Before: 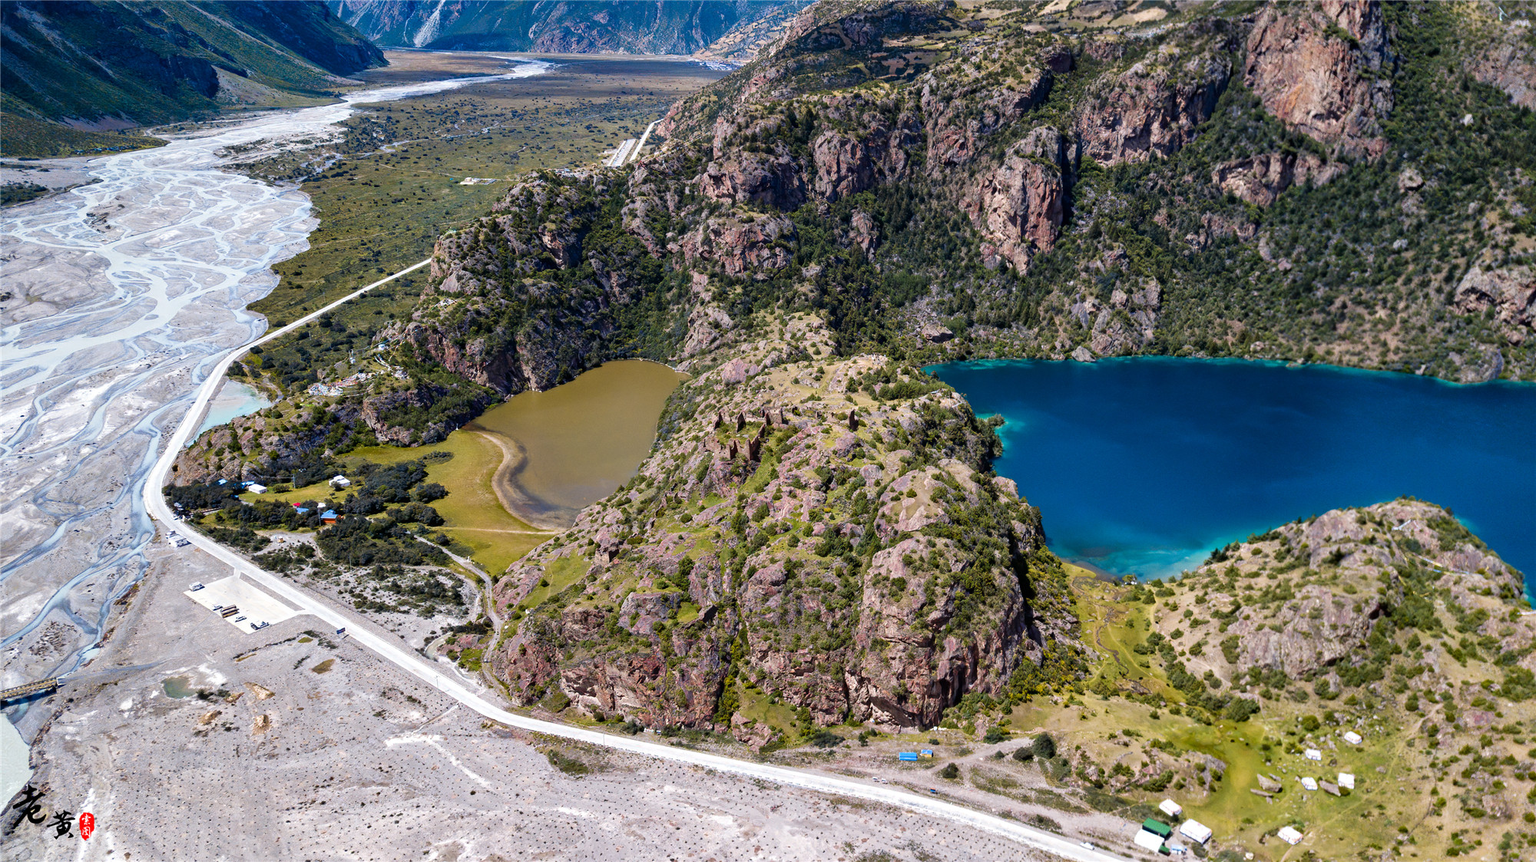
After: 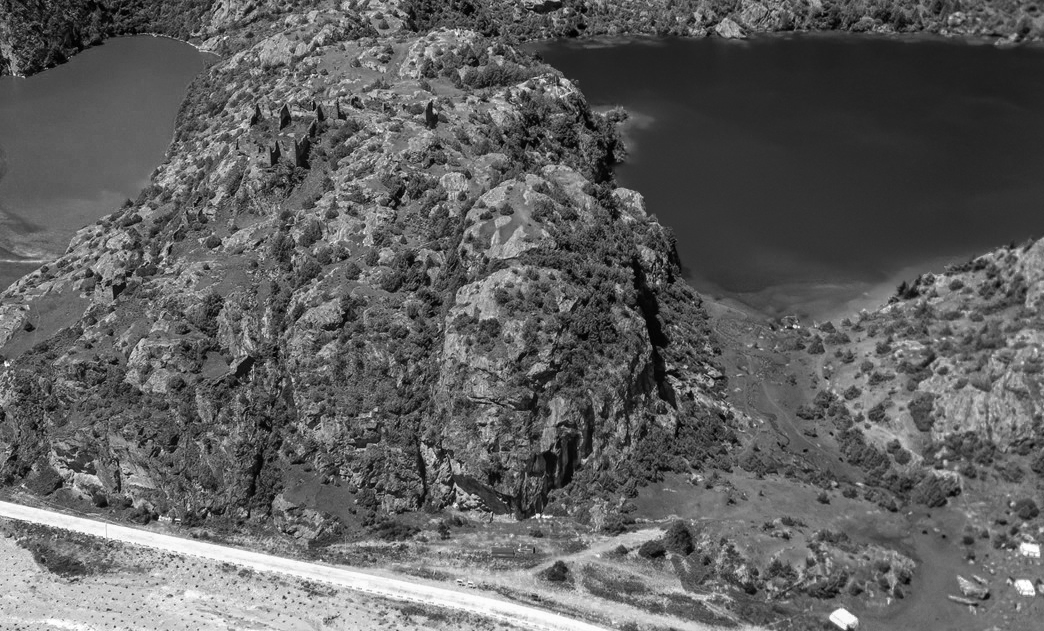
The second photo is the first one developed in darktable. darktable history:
local contrast: detail 109%
color zones: curves: ch0 [(0.002, 0.429) (0.121, 0.212) (0.198, 0.113) (0.276, 0.344) (0.331, 0.541) (0.41, 0.56) (0.482, 0.289) (0.619, 0.227) (0.721, 0.18) (0.821, 0.435) (0.928, 0.555) (1, 0.587)]; ch1 [(0, 0) (0.143, 0) (0.286, 0) (0.429, 0) (0.571, 0) (0.714, 0) (0.857, 0)]
crop: left 34.006%, top 38.567%, right 13.776%, bottom 5.241%
